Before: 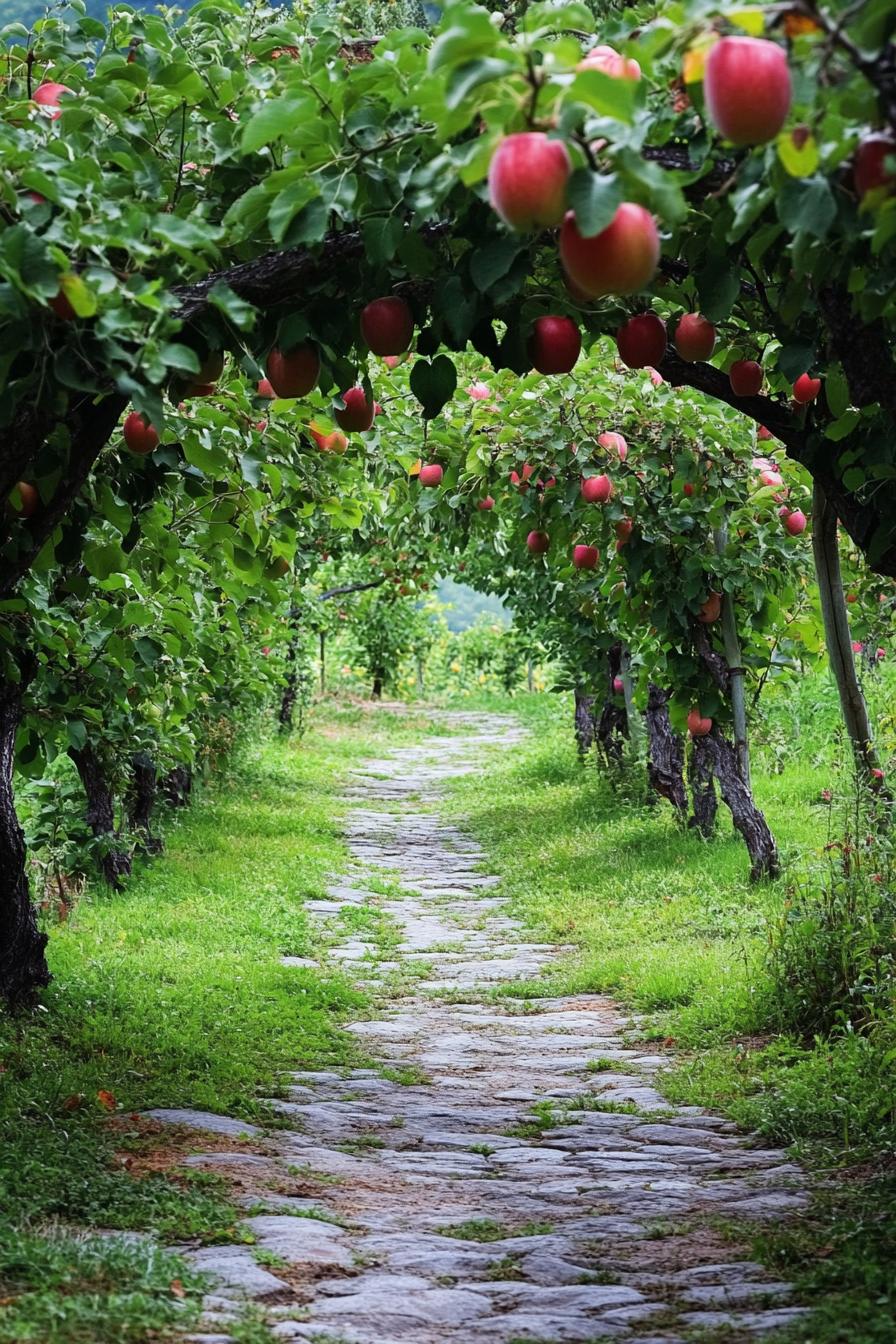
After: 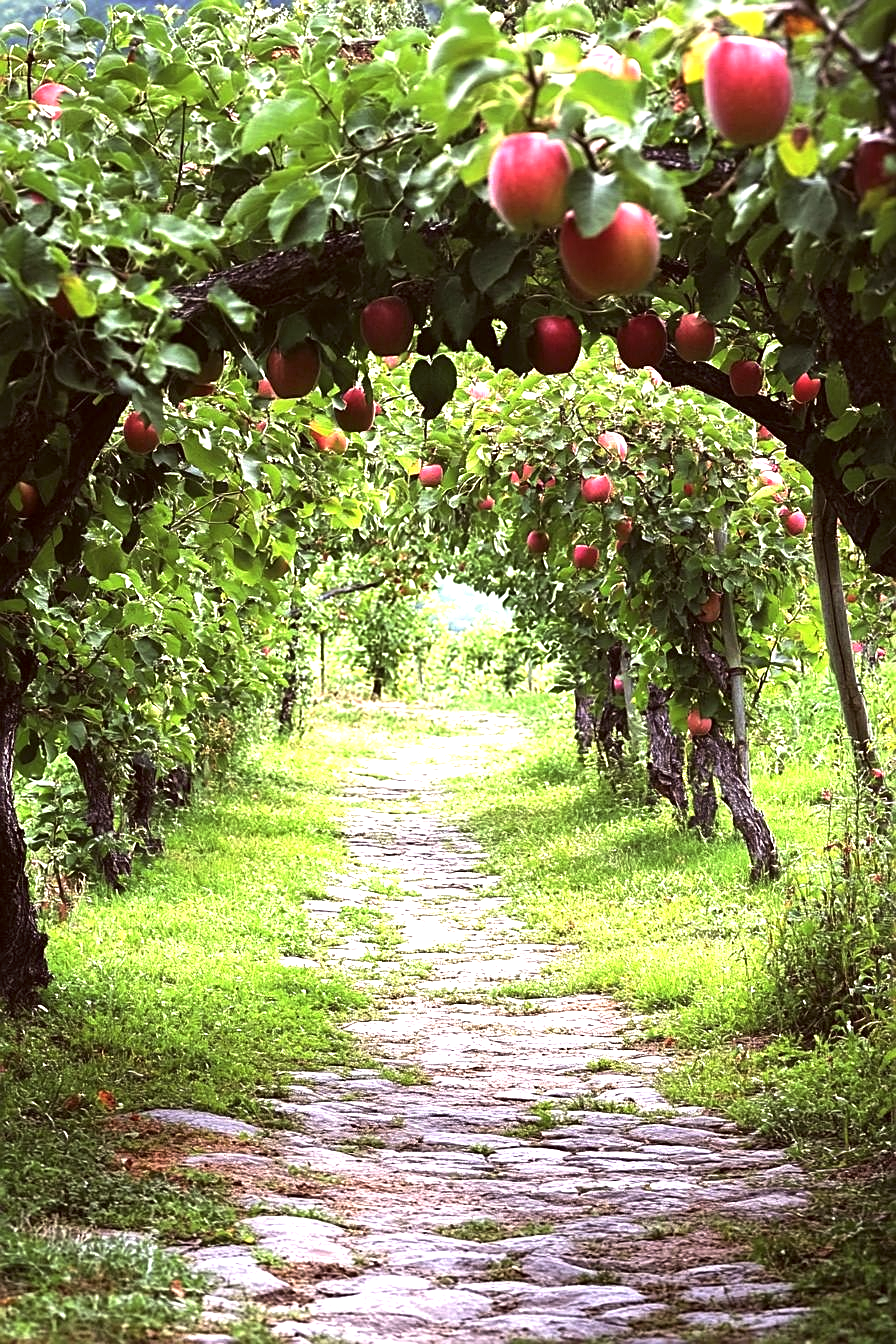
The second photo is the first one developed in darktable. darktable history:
tone curve: curves: ch0 [(0, 0) (0.8, 0.757) (1, 1)], preserve colors none
color correction: highlights a* 10.17, highlights b* 9.64, shadows a* 8.62, shadows b* 7.91, saturation 0.811
exposure: black level correction 0, exposure 1.2 EV, compensate highlight preservation false
sharpen: on, module defaults
